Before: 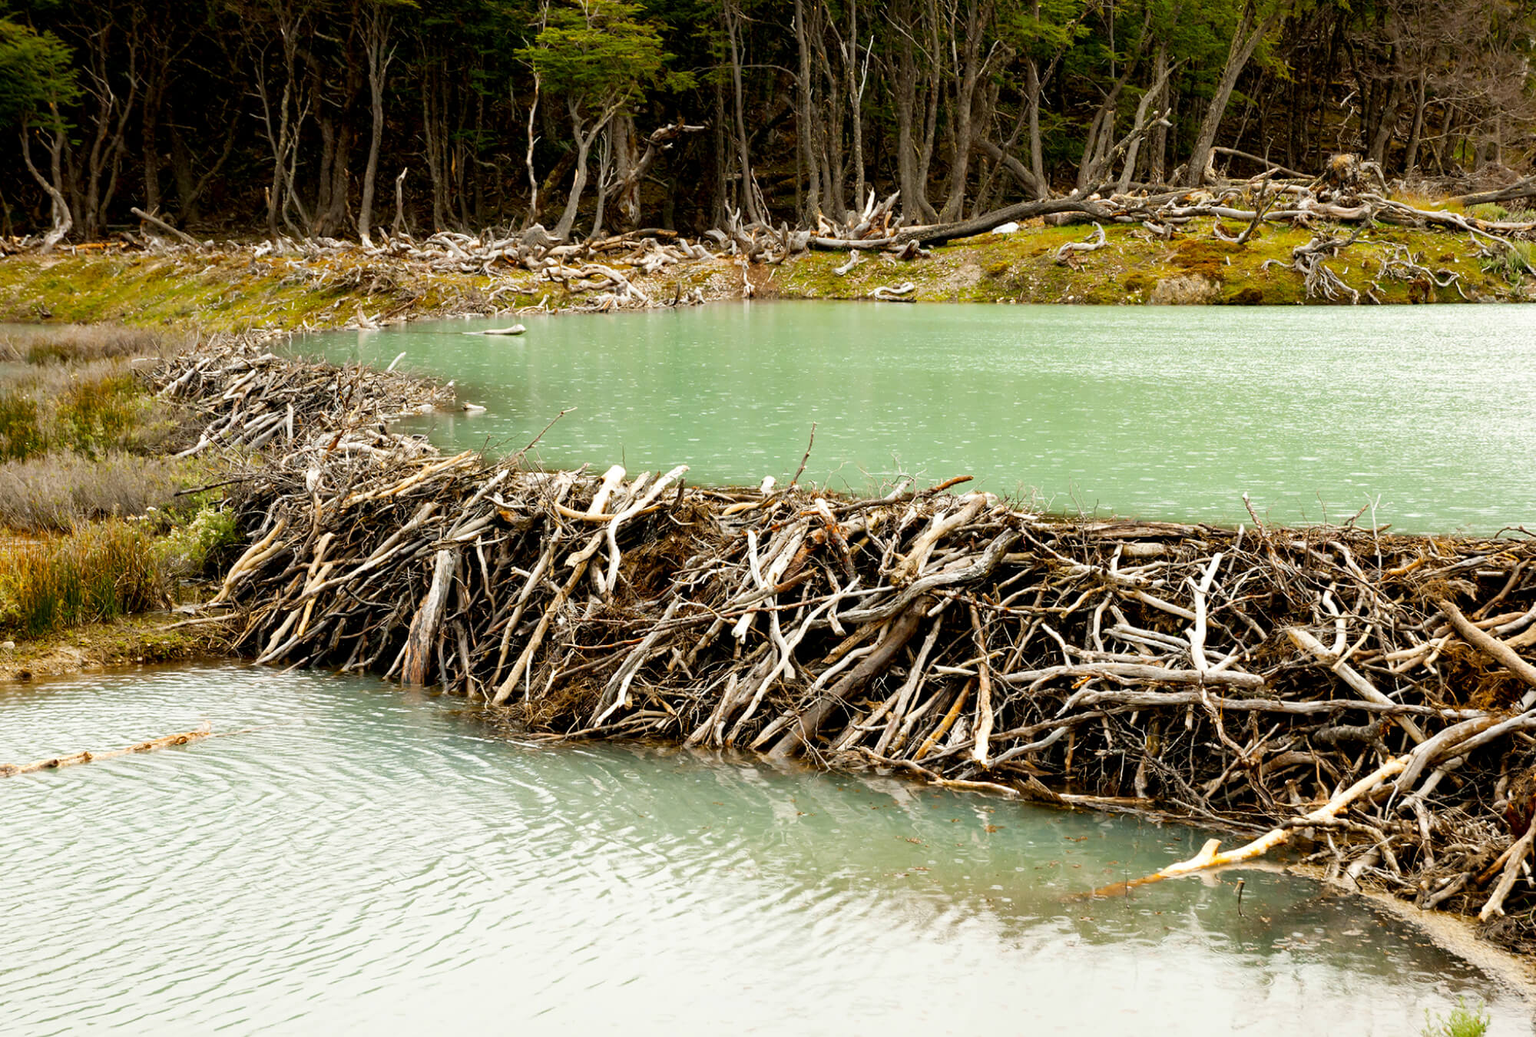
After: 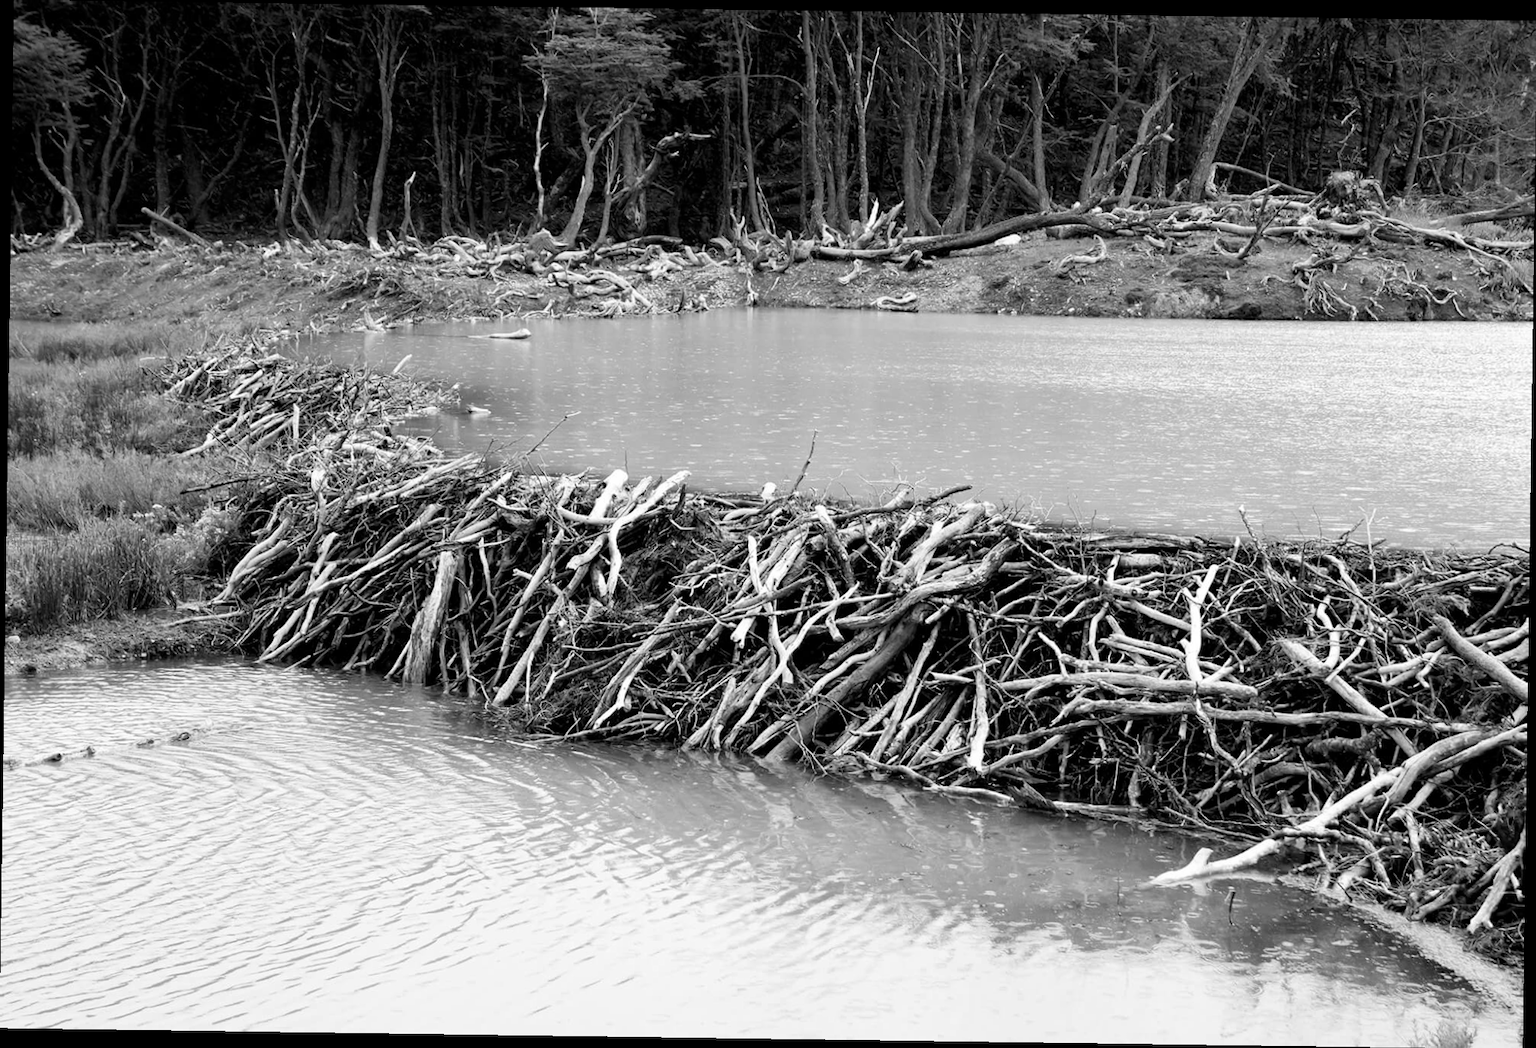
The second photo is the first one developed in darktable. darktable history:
monochrome: on, module defaults
rotate and perspective: rotation 0.8°, automatic cropping off
